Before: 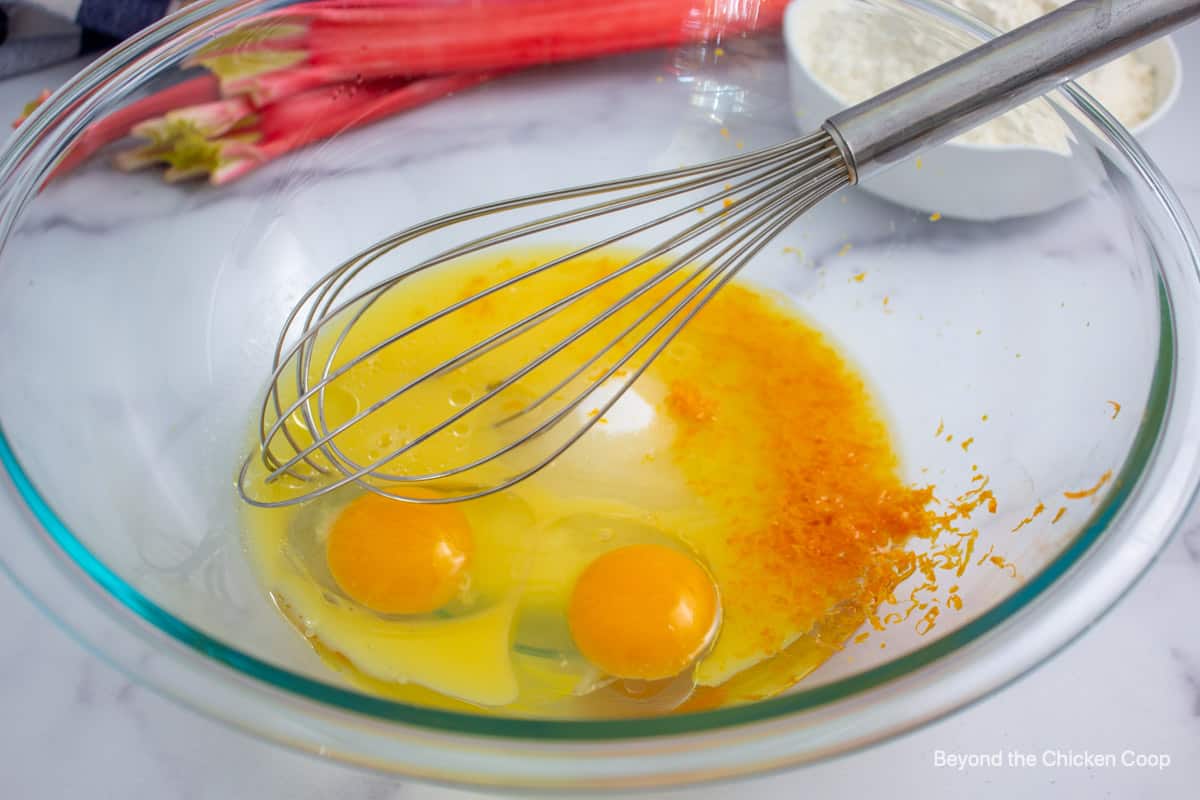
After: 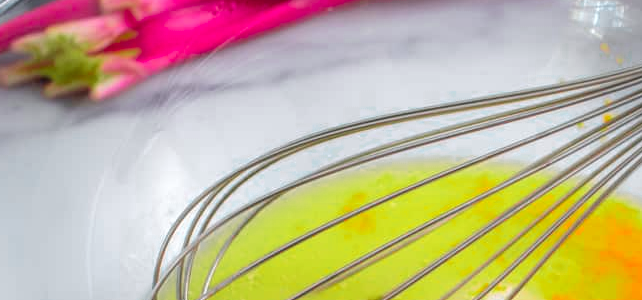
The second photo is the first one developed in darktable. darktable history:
crop: left 10.067%, top 10.63%, right 36.359%, bottom 51.756%
color zones: curves: ch0 [(0, 0.533) (0.126, 0.533) (0.234, 0.533) (0.368, 0.357) (0.5, 0.5) (0.625, 0.5) (0.74, 0.637) (0.875, 0.5)]; ch1 [(0.004, 0.708) (0.129, 0.662) (0.25, 0.5) (0.375, 0.331) (0.496, 0.396) (0.625, 0.649) (0.739, 0.26) (0.875, 0.5) (1, 0.478)]; ch2 [(0, 0.409) (0.132, 0.403) (0.236, 0.558) (0.379, 0.448) (0.5, 0.5) (0.625, 0.5) (0.691, 0.39) (0.875, 0.5)]
